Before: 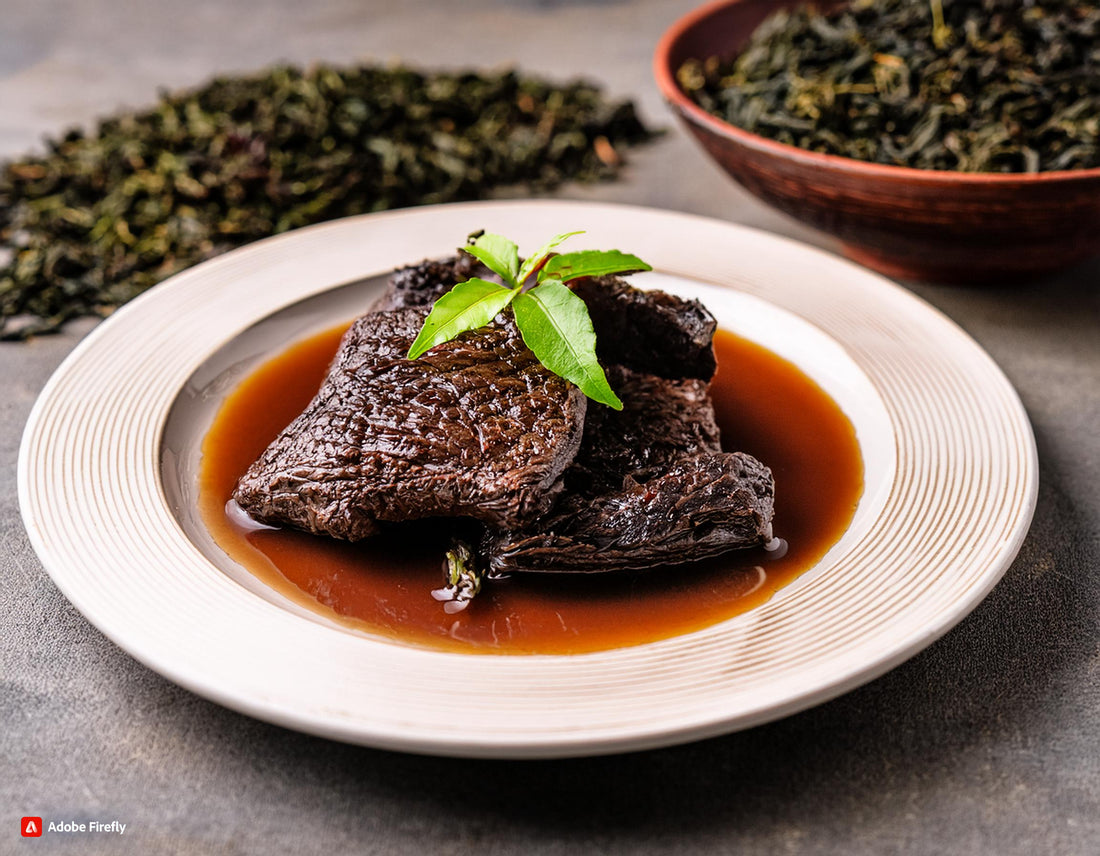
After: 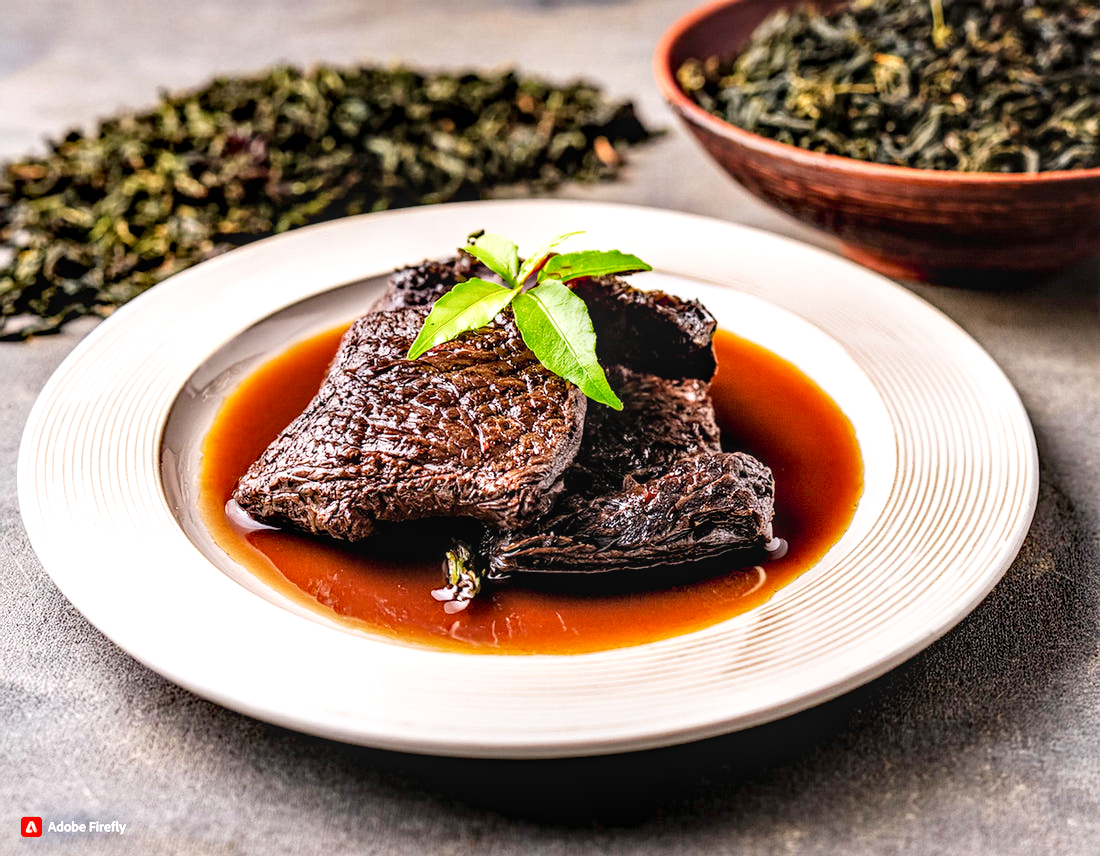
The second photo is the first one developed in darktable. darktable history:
base curve: curves: ch0 [(0, 0) (0.666, 0.806) (1, 1)], fusion 1, preserve colors none
local contrast: on, module defaults
